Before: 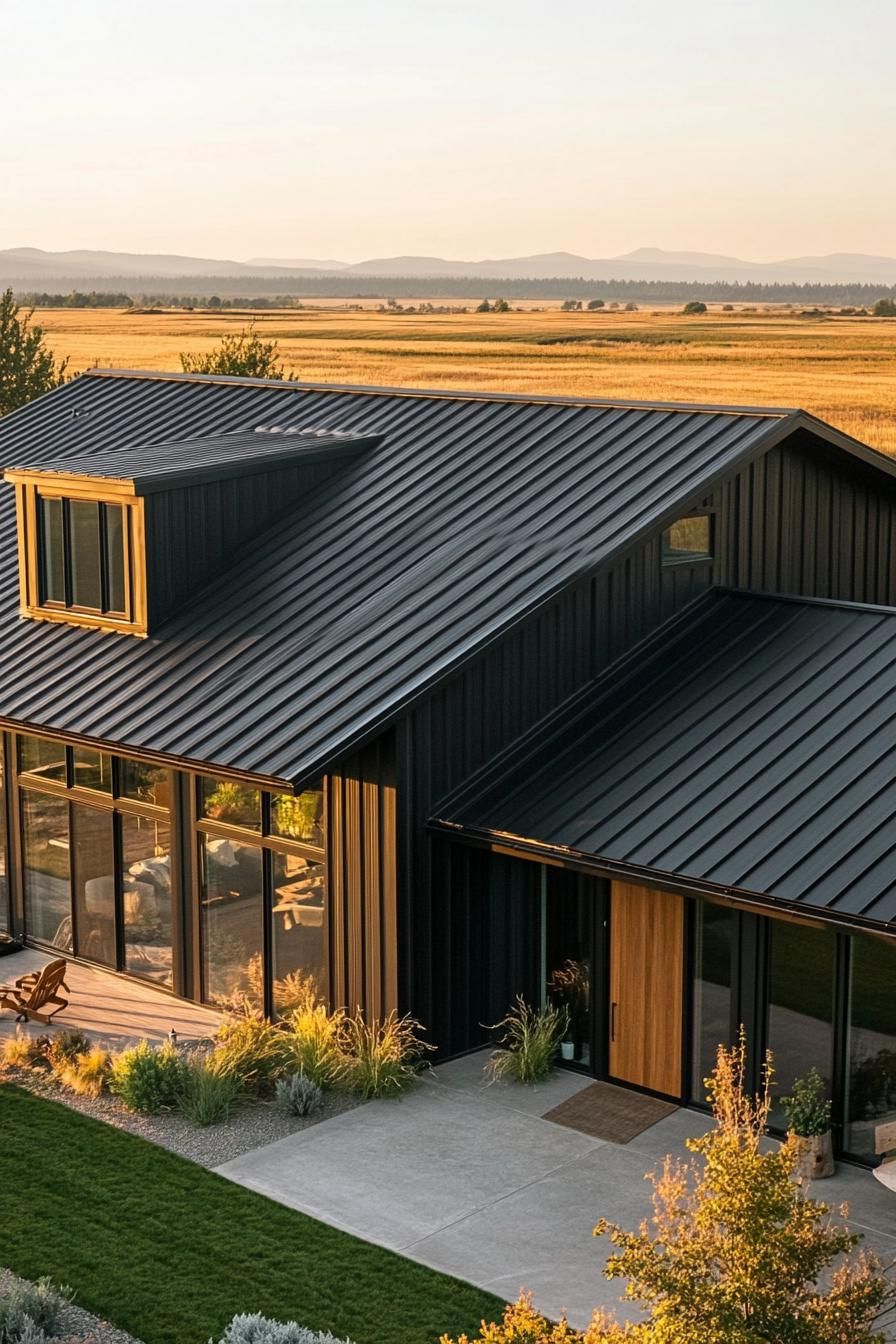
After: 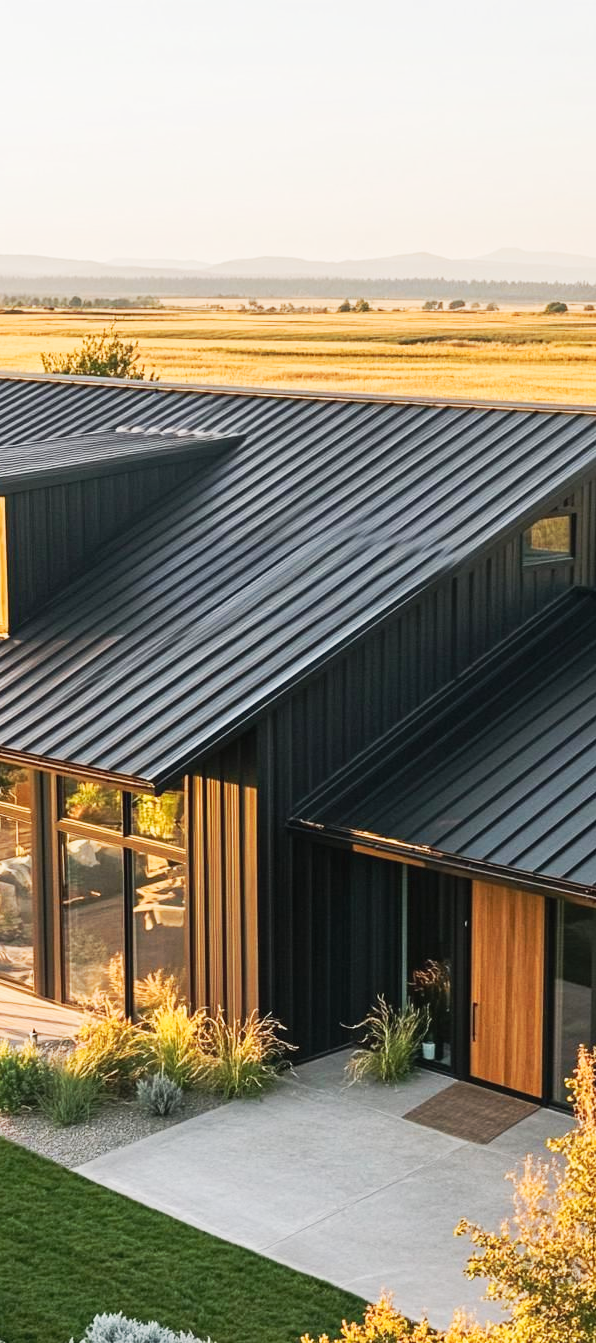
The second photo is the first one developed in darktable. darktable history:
exposure: black level correction 0, exposure 0.499 EV, compensate highlight preservation false
tone curve: curves: ch0 [(0, 0.026) (0.181, 0.223) (0.405, 0.46) (0.456, 0.528) (0.634, 0.728) (0.877, 0.89) (0.984, 0.935)]; ch1 [(0, 0) (0.443, 0.43) (0.492, 0.488) (0.566, 0.579) (0.595, 0.625) (0.65, 0.657) (0.696, 0.725) (1, 1)]; ch2 [(0, 0) (0.33, 0.301) (0.421, 0.443) (0.447, 0.489) (0.495, 0.494) (0.537, 0.57) (0.586, 0.591) (0.663, 0.686) (1, 1)], preserve colors none
crop and rotate: left 15.607%, right 17.8%
